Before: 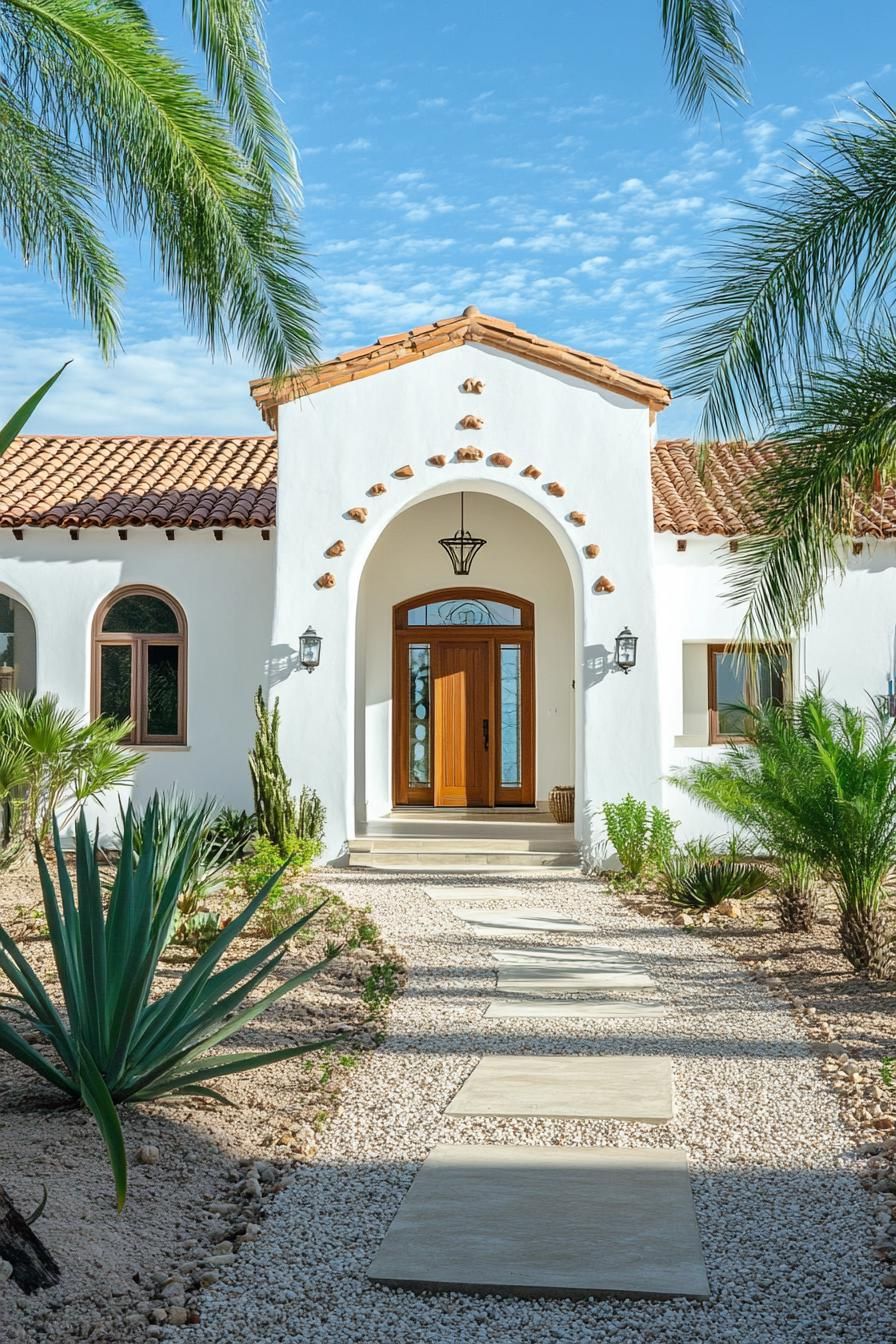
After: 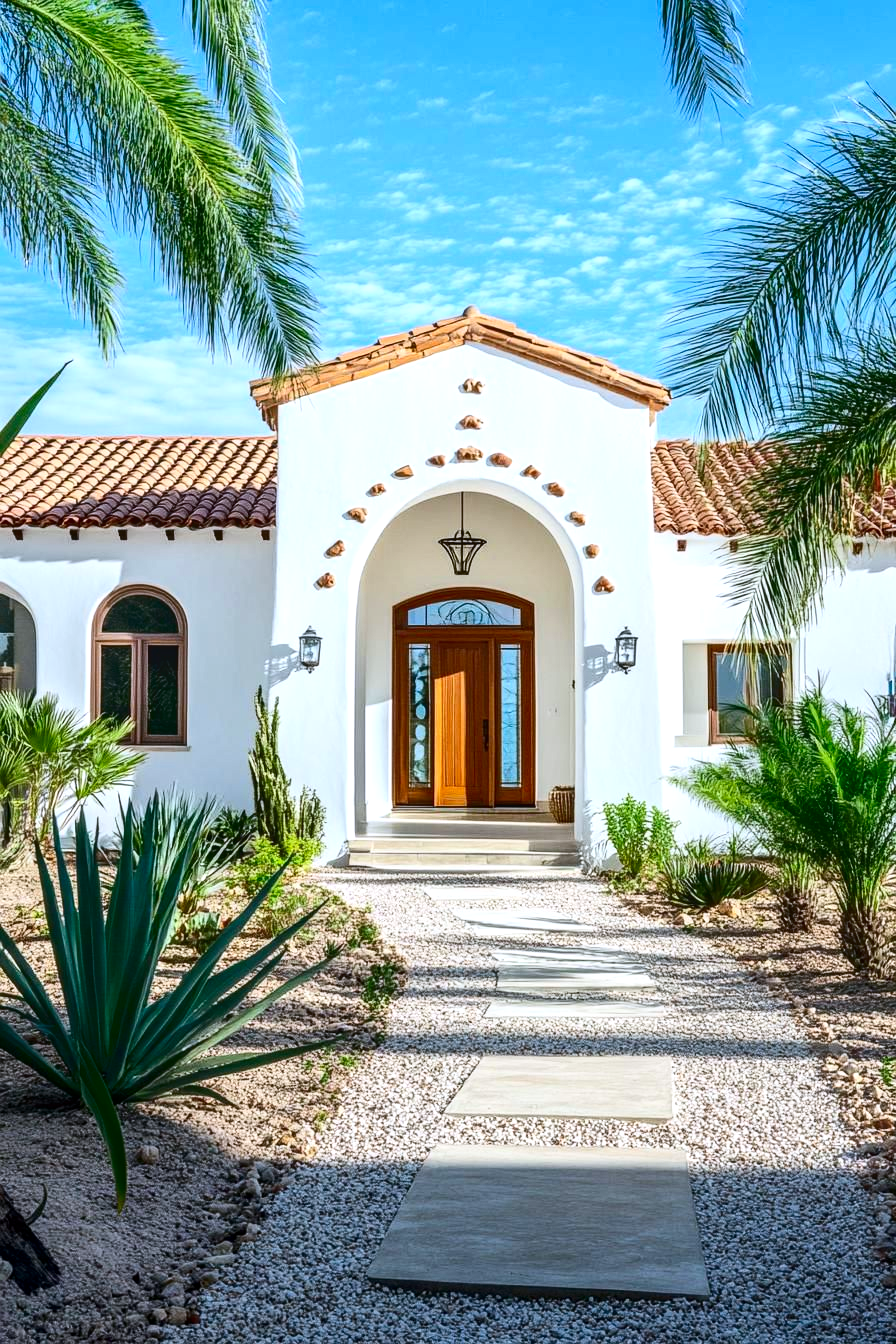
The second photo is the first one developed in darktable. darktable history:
exposure: black level correction 0.001, exposure 0.298 EV, compensate highlight preservation false
color calibration: illuminant as shot in camera, x 0.358, y 0.373, temperature 4628.91 K
local contrast: detail 115%
contrast brightness saturation: contrast 0.215, brightness -0.112, saturation 0.214
